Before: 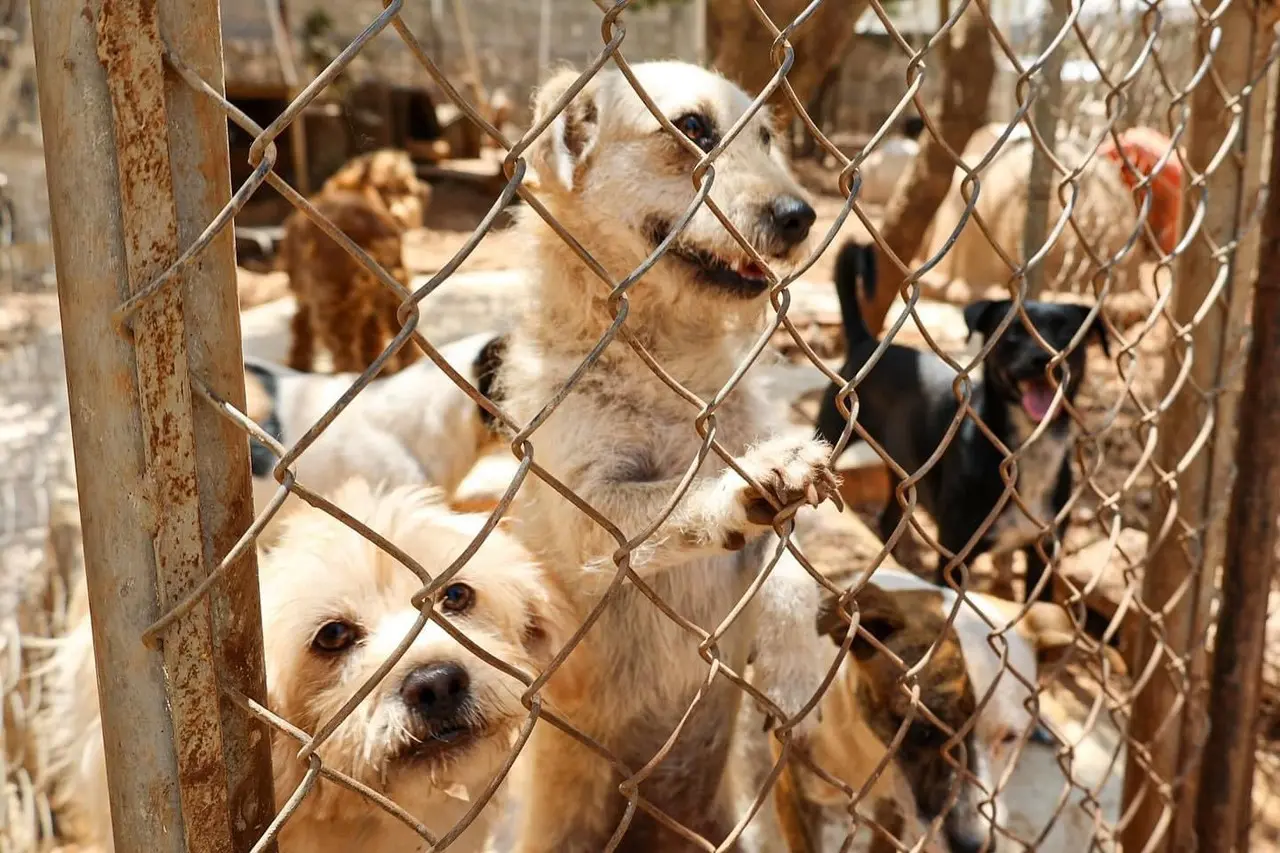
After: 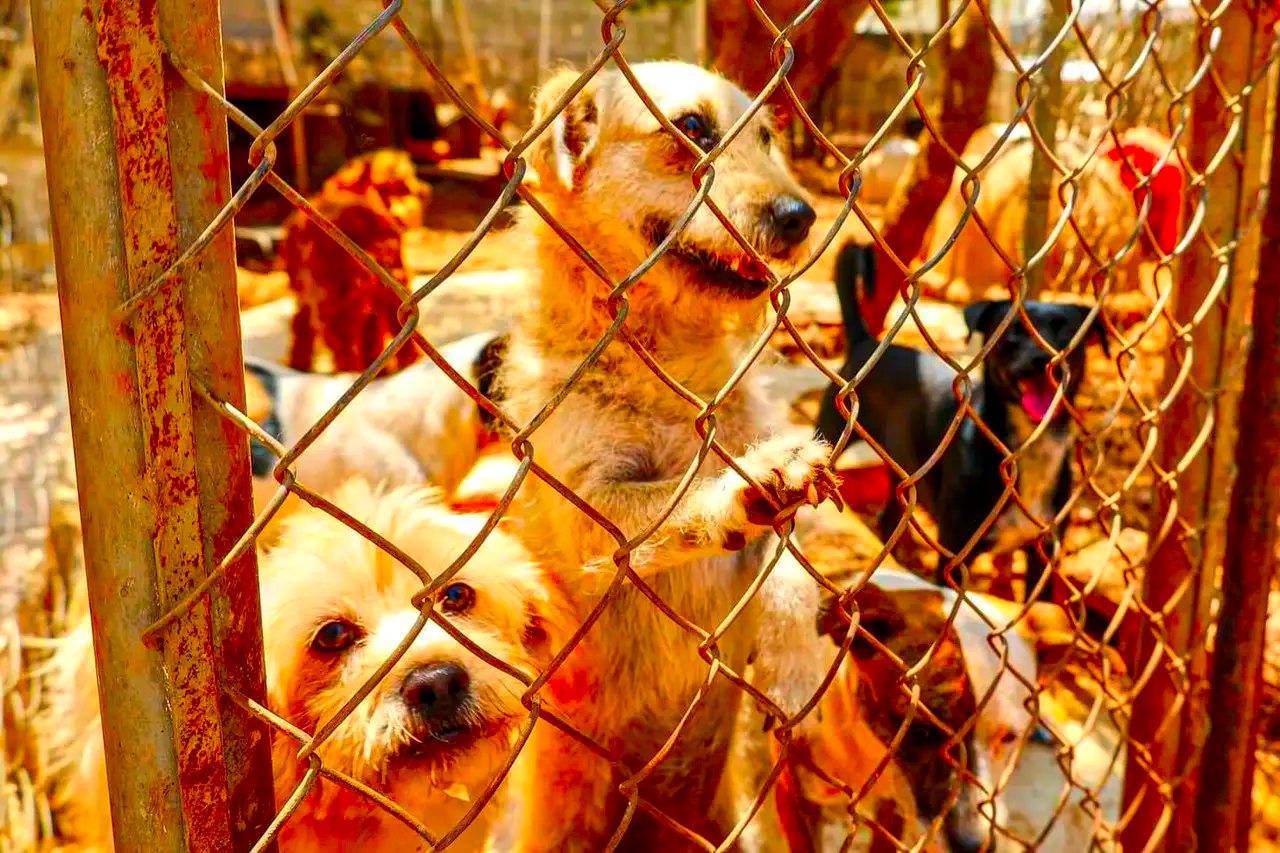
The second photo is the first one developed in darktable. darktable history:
local contrast: detail 130%
color correction: saturation 3
